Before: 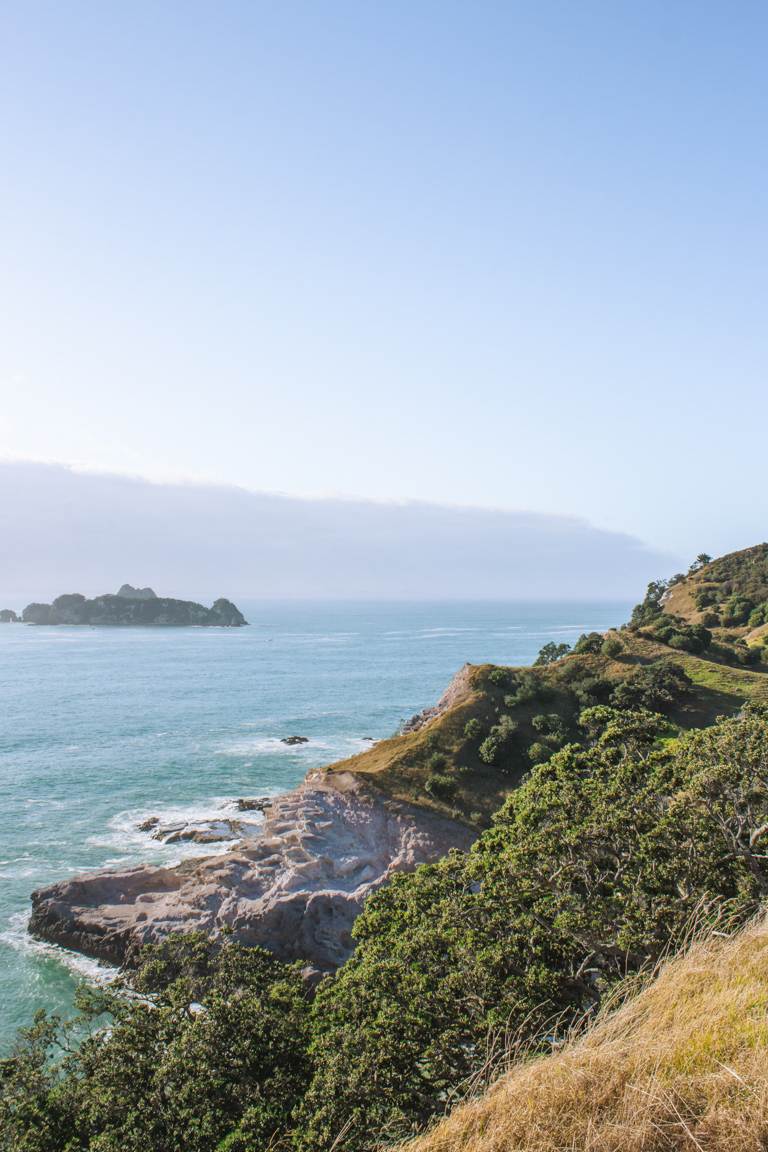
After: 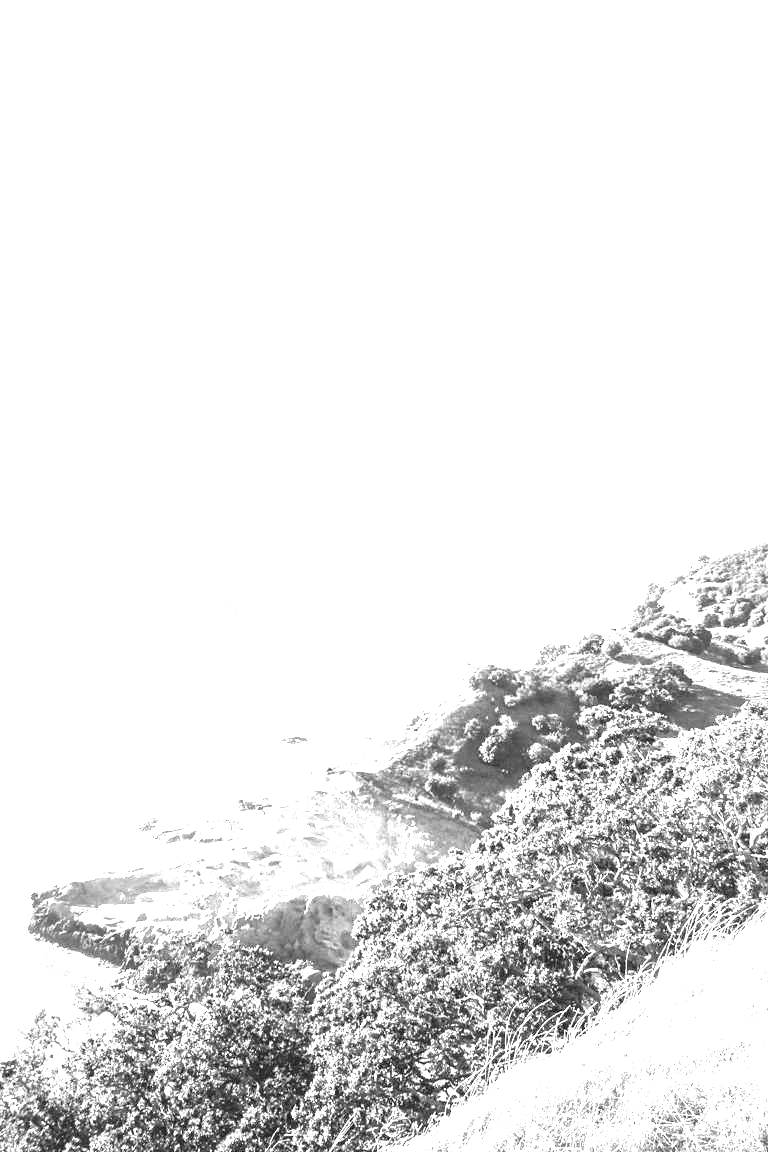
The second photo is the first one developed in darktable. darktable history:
exposure: exposure 2.181 EV, compensate highlight preservation false
levels: mode automatic, levels [0, 0.51, 1]
tone equalizer: -8 EV -0.737 EV, -7 EV -0.716 EV, -6 EV -0.56 EV, -5 EV -0.401 EV, -3 EV 0.383 EV, -2 EV 0.6 EV, -1 EV 0.687 EV, +0 EV 0.78 EV
color calibration: output gray [0.31, 0.36, 0.33, 0], illuminant Planckian (black body), x 0.351, y 0.352, temperature 4792.7 K, gamut compression 0.989
velvia: on, module defaults
